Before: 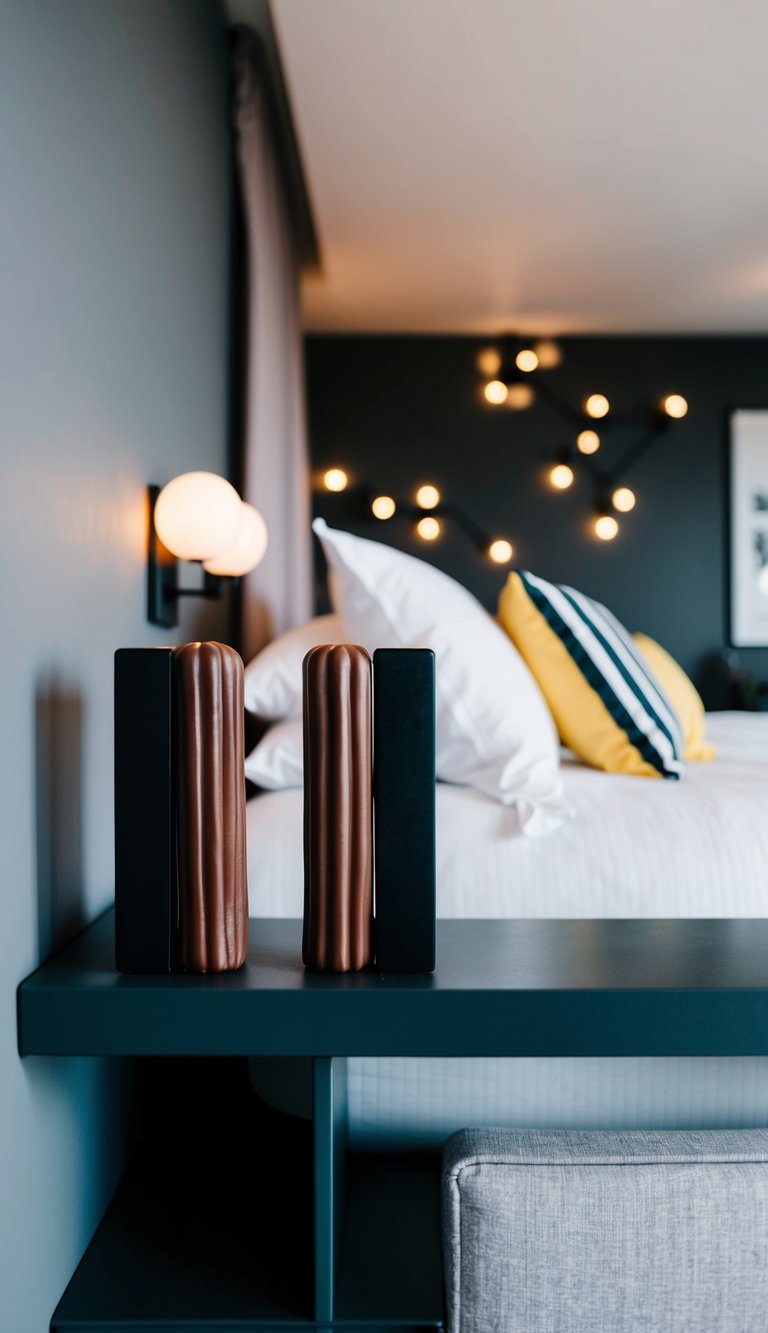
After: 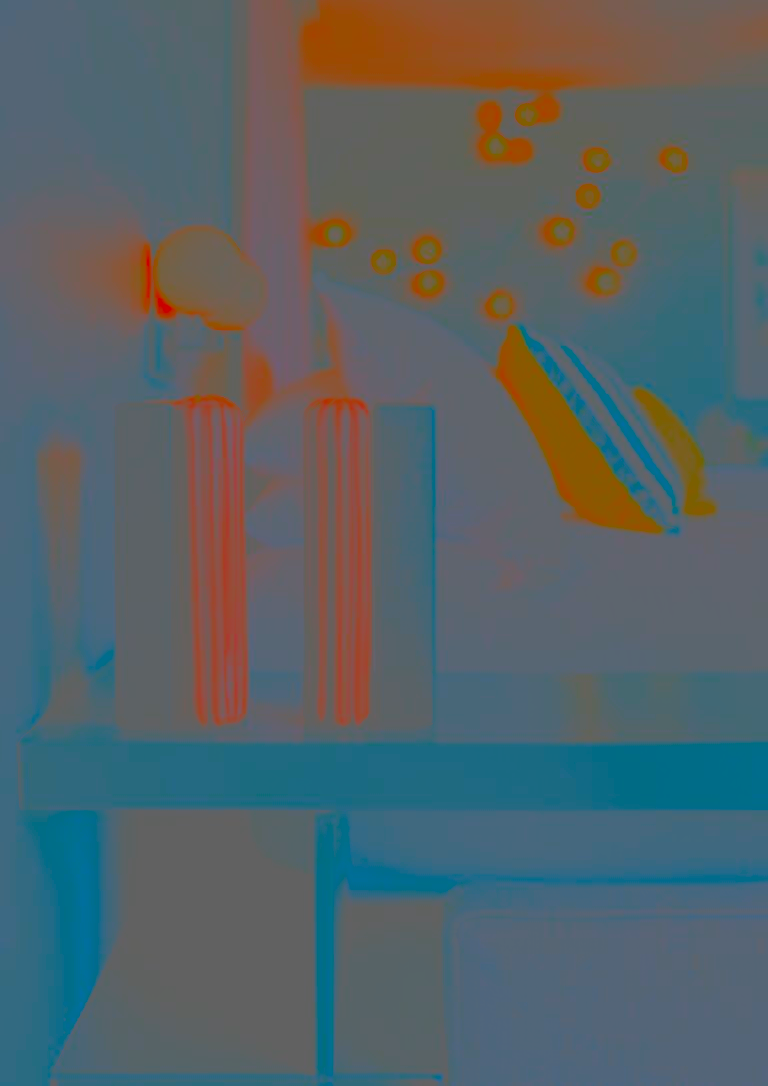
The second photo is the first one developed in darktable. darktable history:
crop and rotate: top 18.463%
tone equalizer: edges refinement/feathering 500, mask exposure compensation -1.57 EV, preserve details no
contrast brightness saturation: contrast -0.986, brightness -0.16, saturation 0.737
shadows and highlights: on, module defaults
